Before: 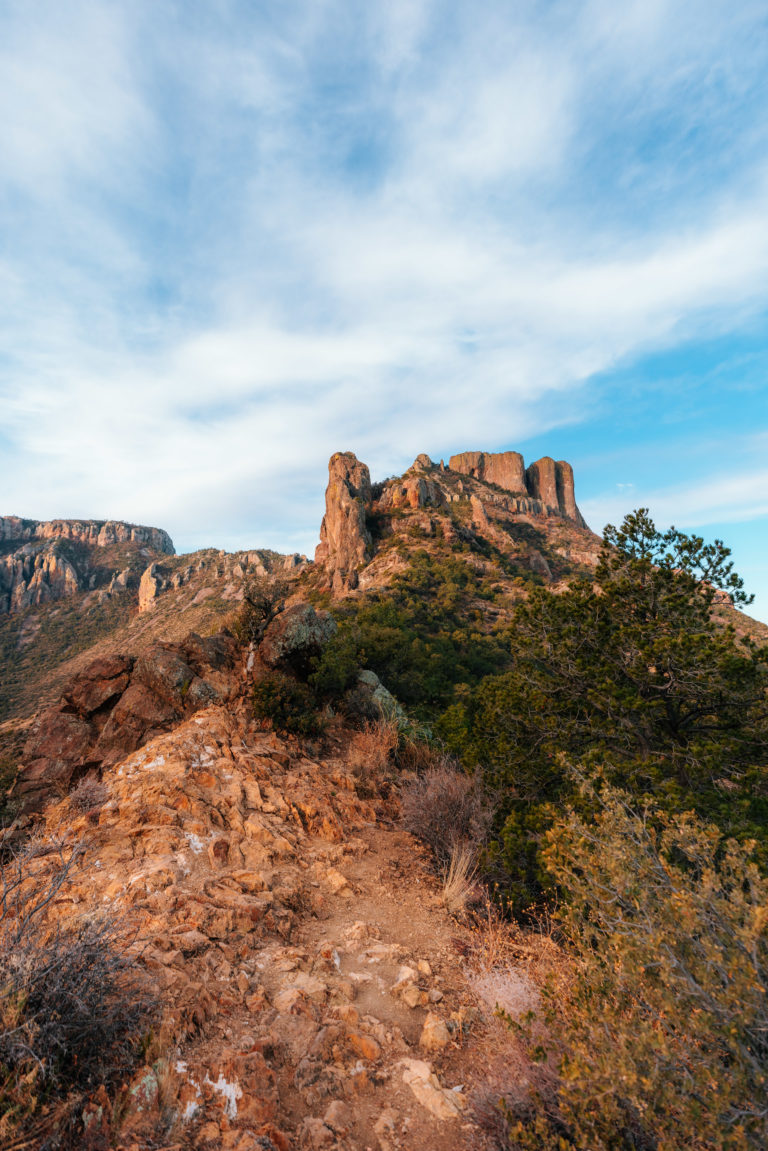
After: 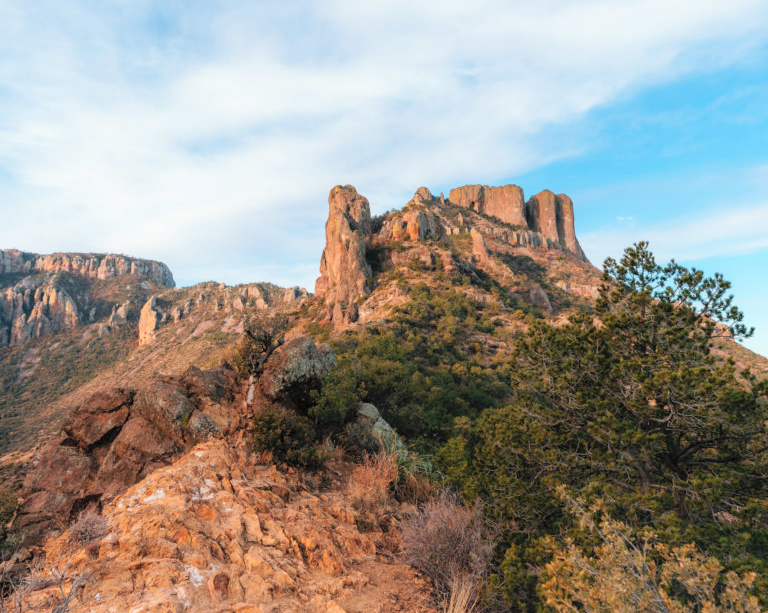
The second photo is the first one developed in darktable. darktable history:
shadows and highlights: radius 335.16, shadows 64.46, highlights 4.77, compress 88.04%, shadows color adjustment 99.15%, highlights color adjustment 0.863%, soften with gaussian
contrast brightness saturation: brightness 0.152
crop and rotate: top 23.198%, bottom 23.535%
